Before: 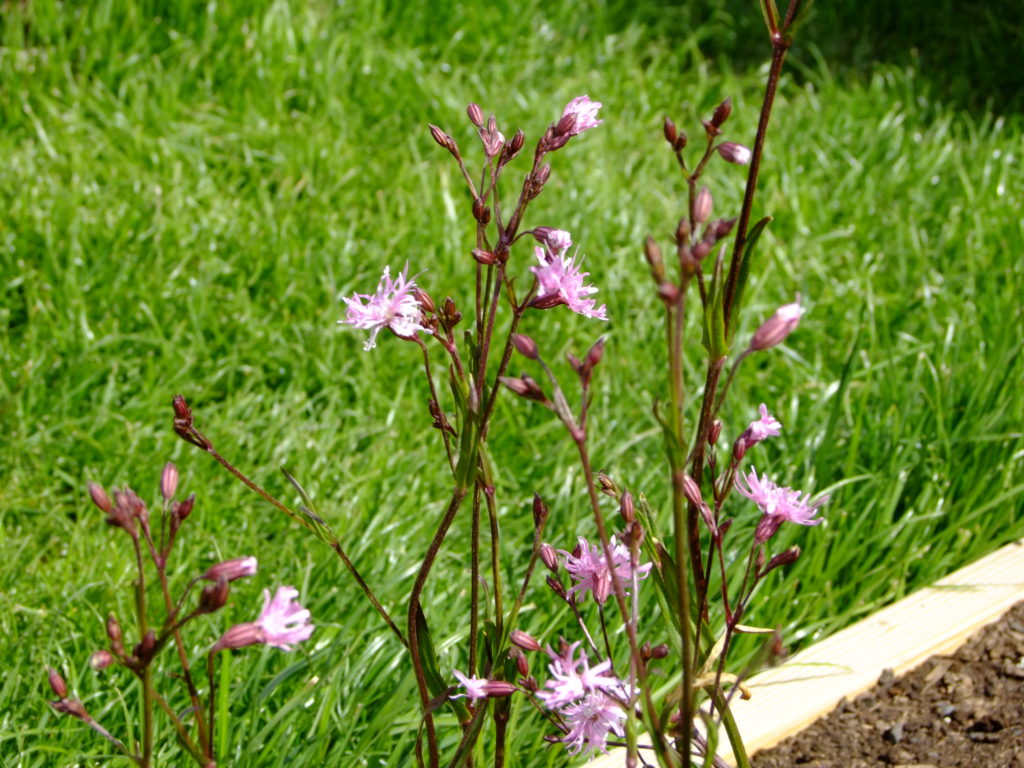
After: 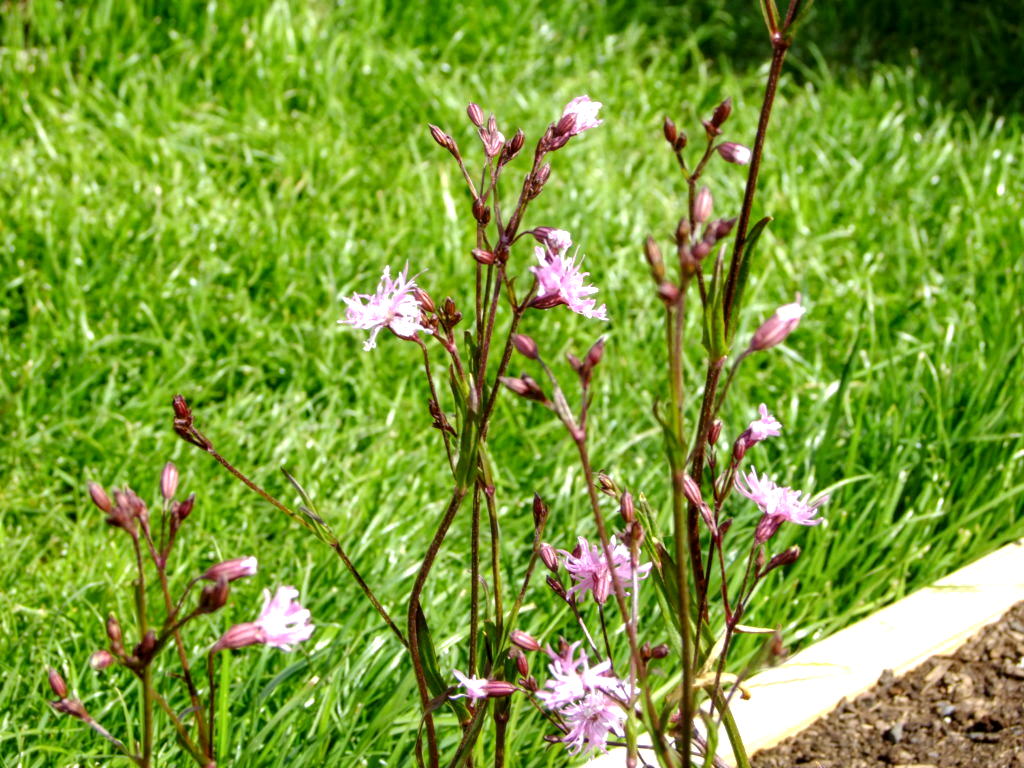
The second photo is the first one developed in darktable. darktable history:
exposure: black level correction 0.001, exposure 0.499 EV, compensate highlight preservation false
local contrast: detail 130%
